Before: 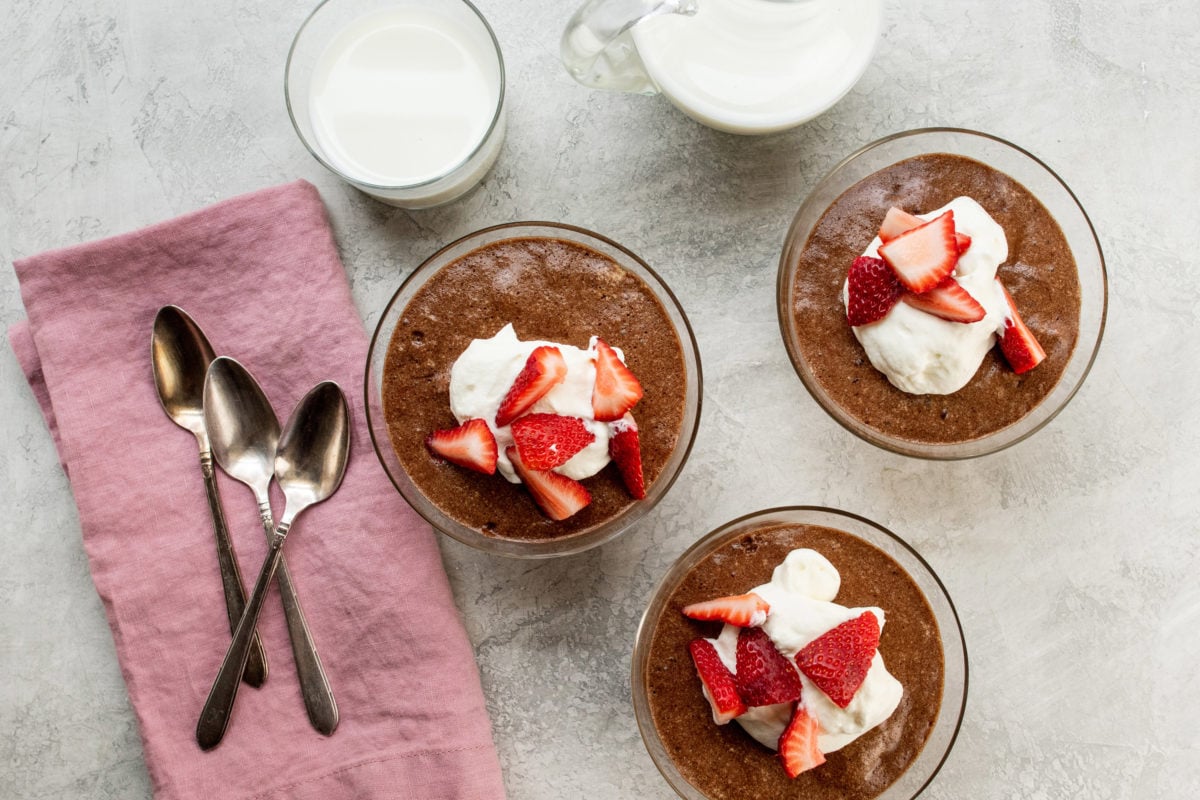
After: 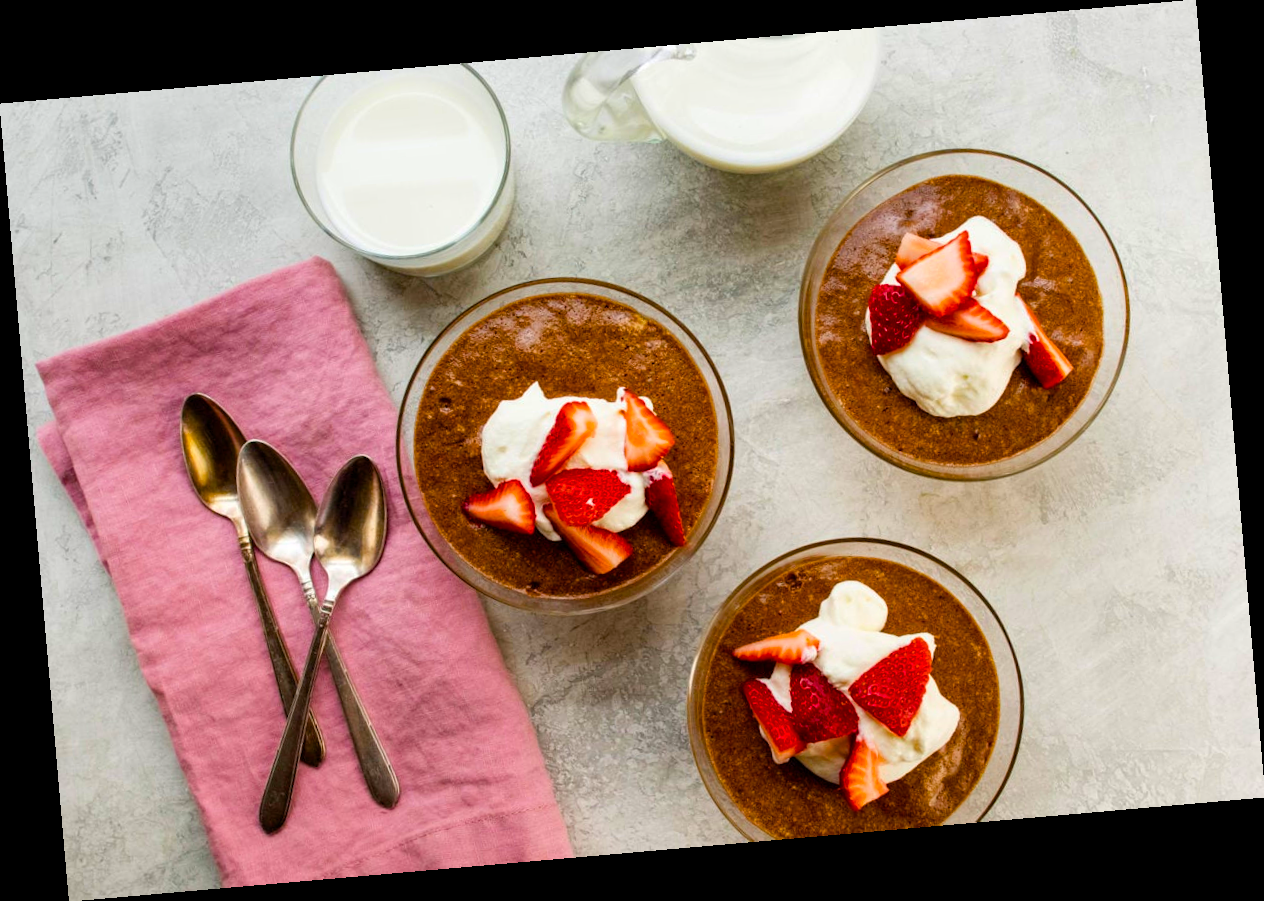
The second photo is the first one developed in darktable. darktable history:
color balance rgb: linear chroma grading › global chroma 23.15%, perceptual saturation grading › global saturation 28.7%, perceptual saturation grading › mid-tones 12.04%, perceptual saturation grading › shadows 10.19%, global vibrance 22.22%
rotate and perspective: rotation -4.98°, automatic cropping off
